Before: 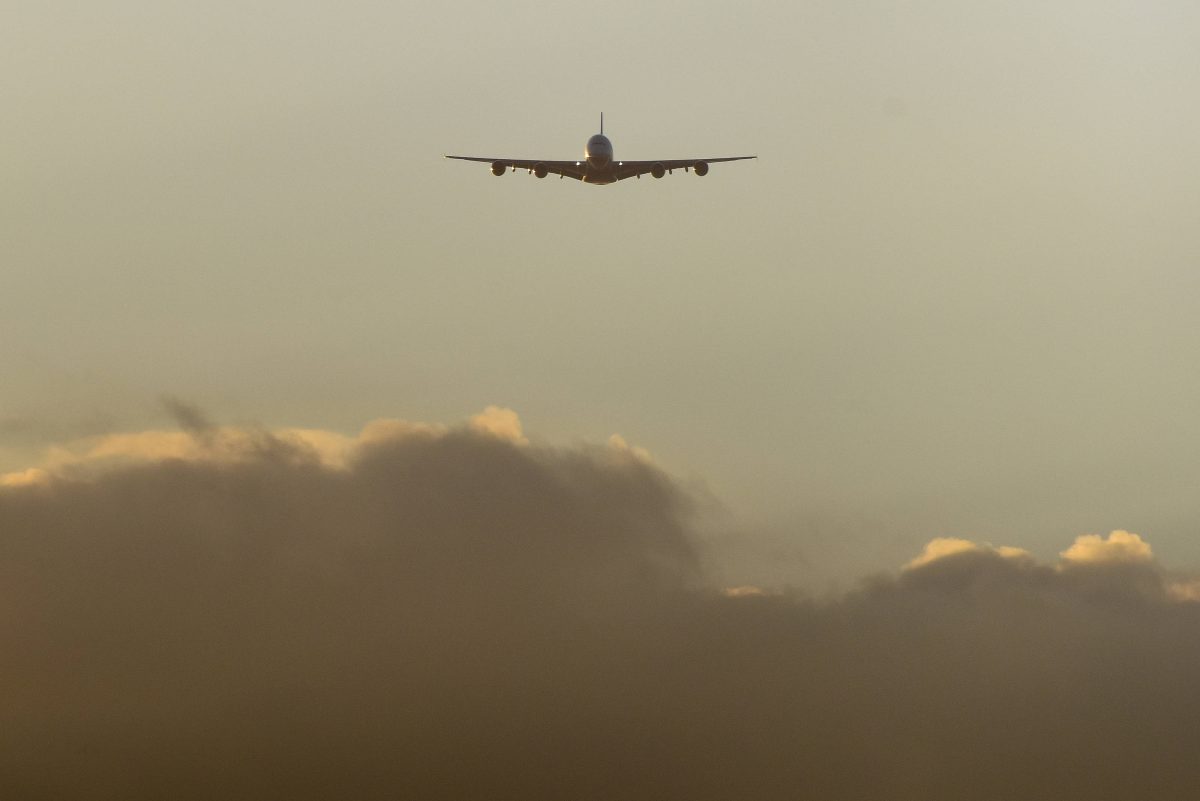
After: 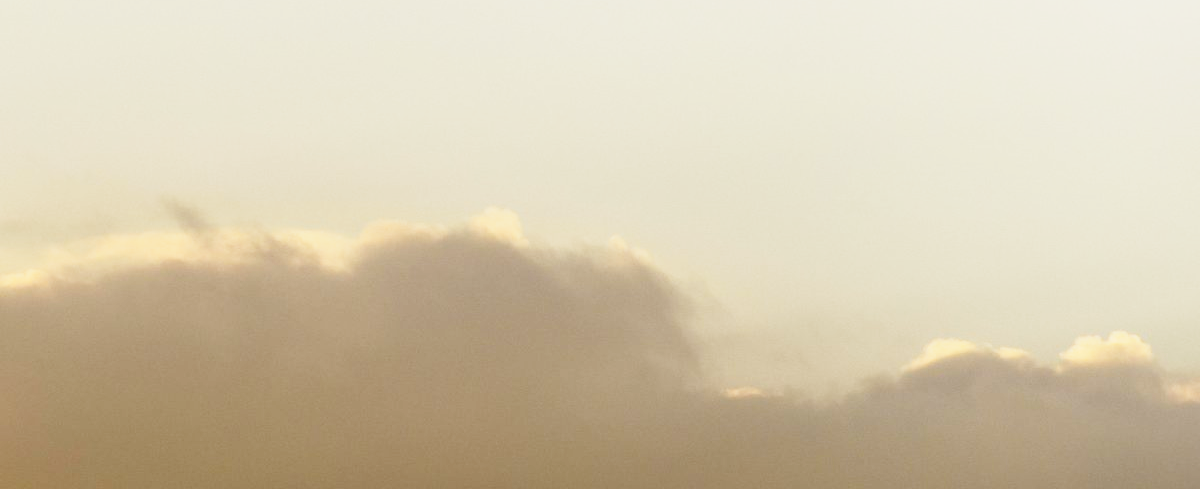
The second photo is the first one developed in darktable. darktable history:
exposure: black level correction 0.001, exposure 0.498 EV, compensate highlight preservation false
crop and rotate: top 24.872%, bottom 13.973%
base curve: curves: ch0 [(0, 0) (0.088, 0.125) (0.176, 0.251) (0.354, 0.501) (0.613, 0.749) (1, 0.877)], preserve colors none
tone curve: curves: ch0 [(0, 0) (0.003, 0.004) (0.011, 0.015) (0.025, 0.033) (0.044, 0.059) (0.069, 0.093) (0.1, 0.133) (0.136, 0.182) (0.177, 0.237) (0.224, 0.3) (0.277, 0.369) (0.335, 0.437) (0.399, 0.511) (0.468, 0.584) (0.543, 0.656) (0.623, 0.729) (0.709, 0.8) (0.801, 0.872) (0.898, 0.935) (1, 1)], preserve colors none
